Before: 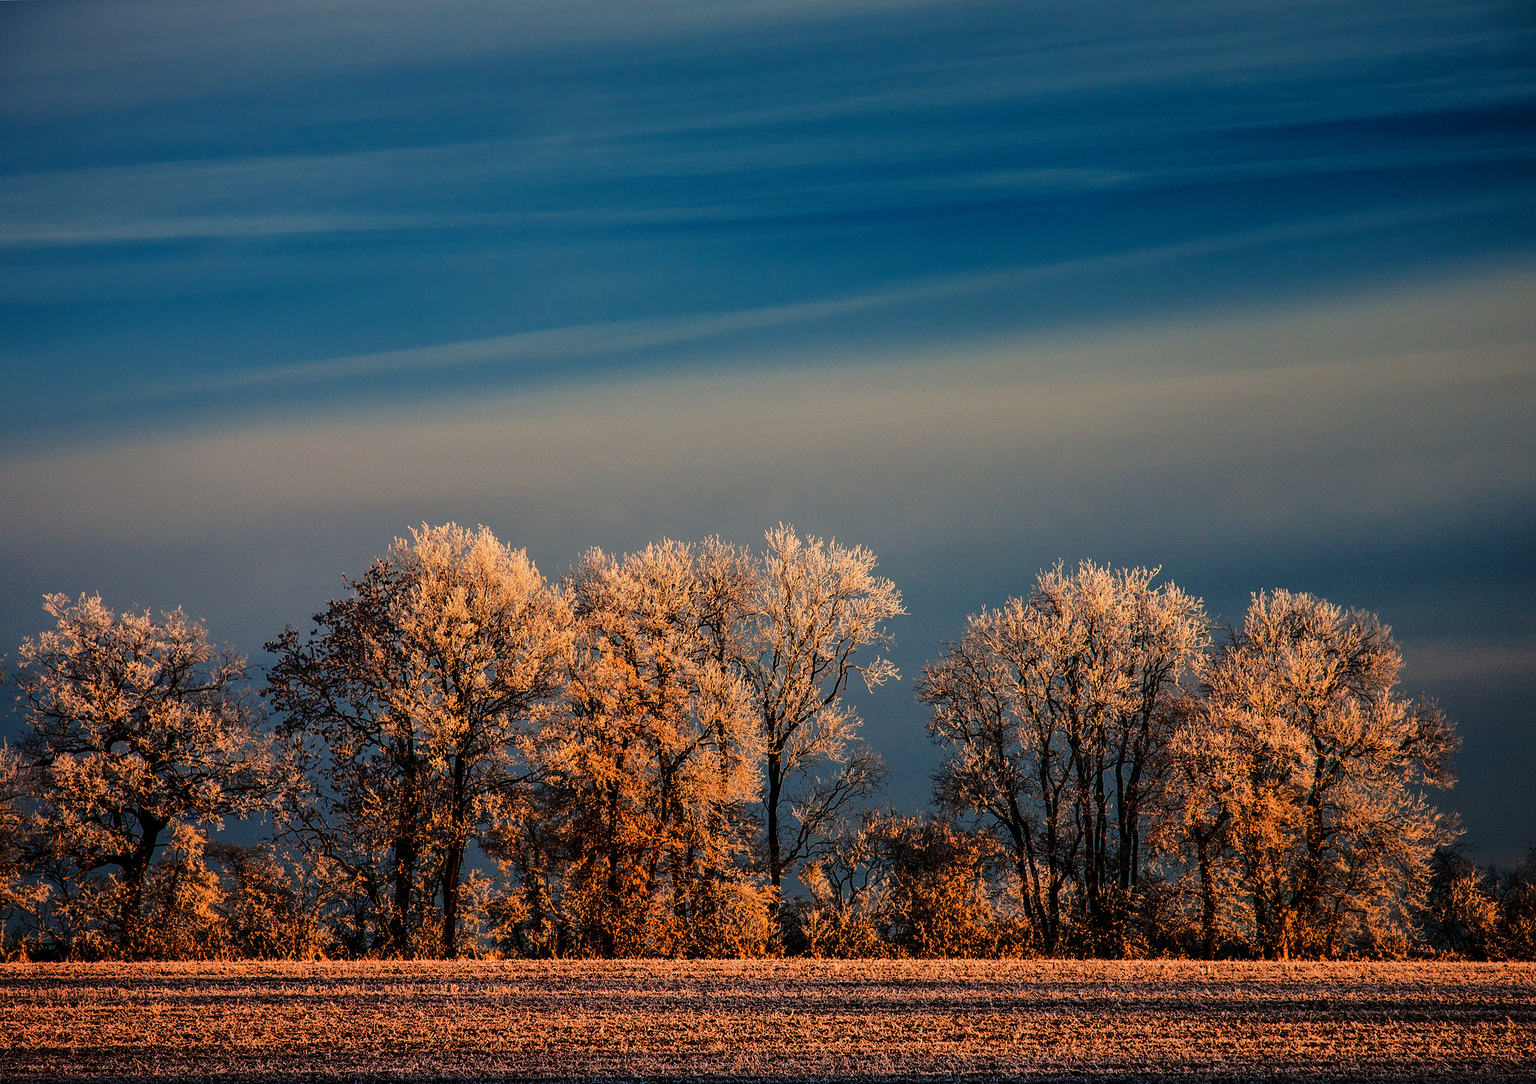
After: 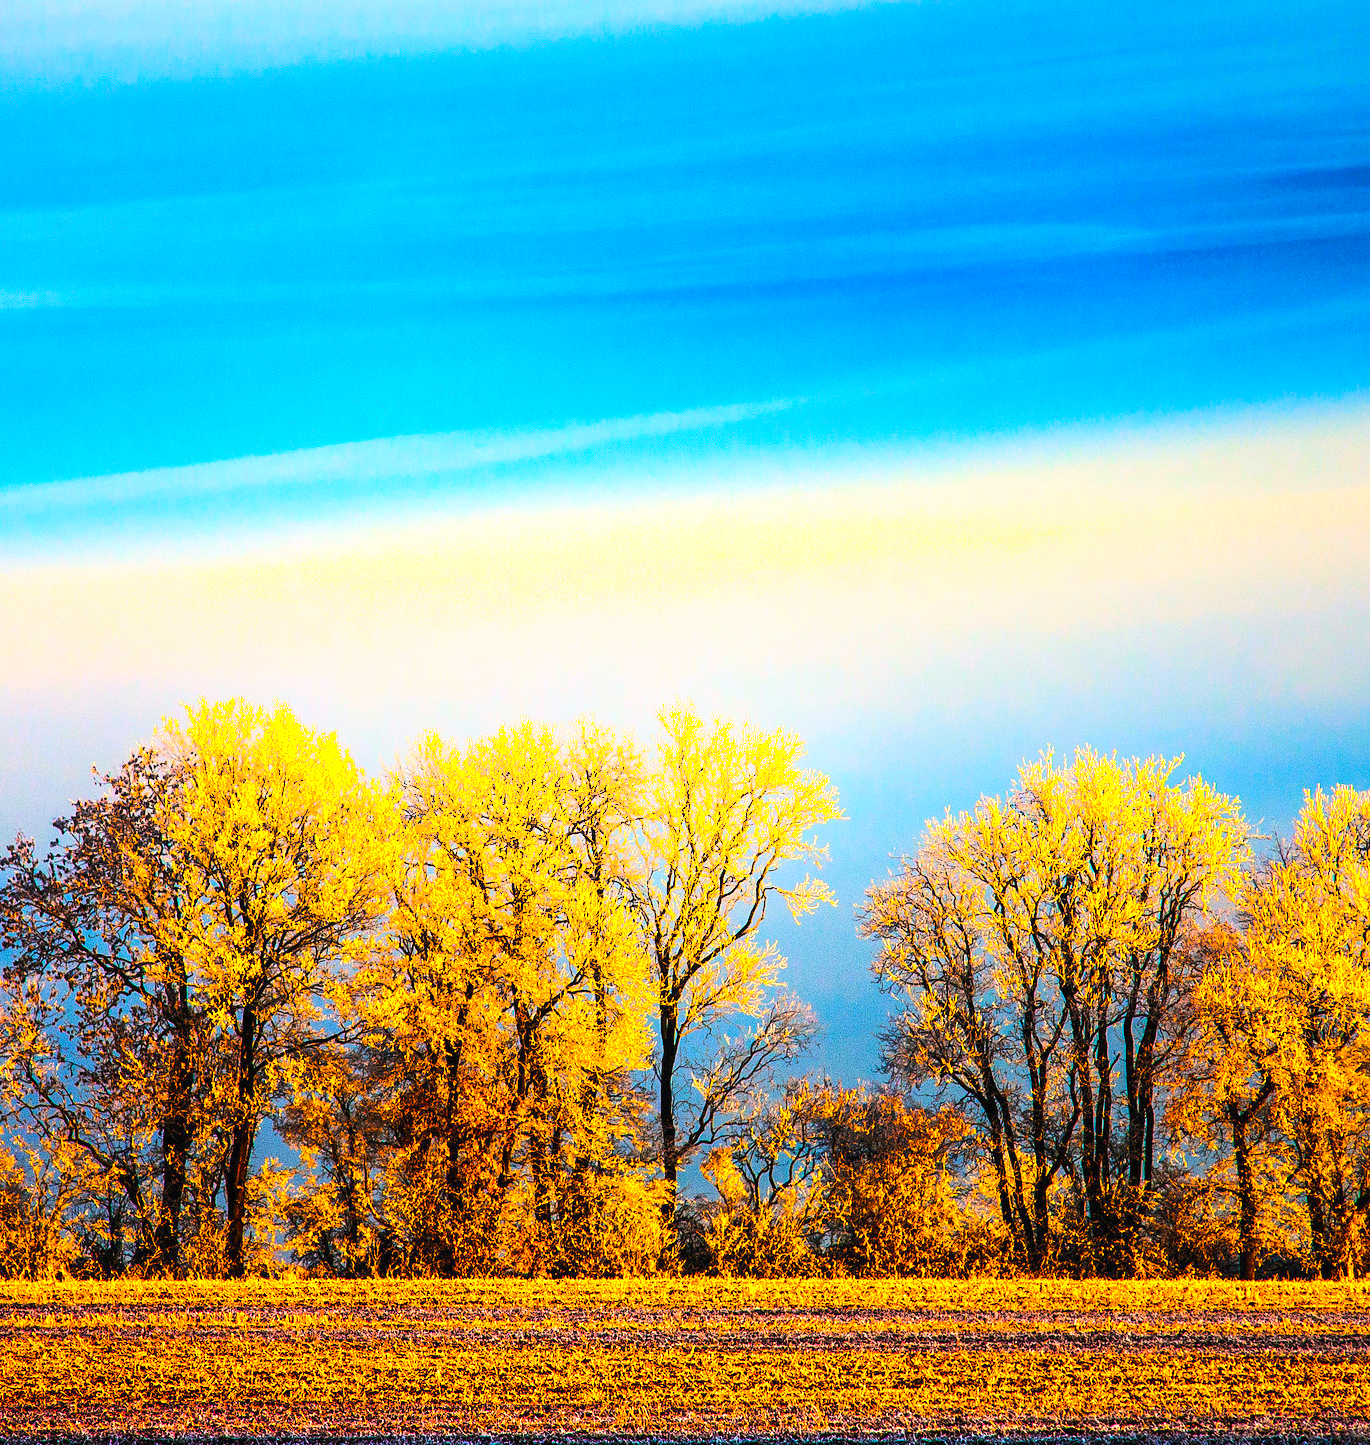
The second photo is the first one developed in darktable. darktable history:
exposure: black level correction 0, exposure 2.093 EV, compensate highlight preservation false
crop and rotate: left 17.813%, right 15.258%
color balance rgb: highlights gain › chroma 1.351%, highlights gain › hue 56.82°, perceptual saturation grading › global saturation 99.25%, perceptual brilliance grading › mid-tones 9.454%, perceptual brilliance grading › shadows 14.737%, global vibrance 0.684%
shadows and highlights: shadows -39.98, highlights 62.28, soften with gaussian
